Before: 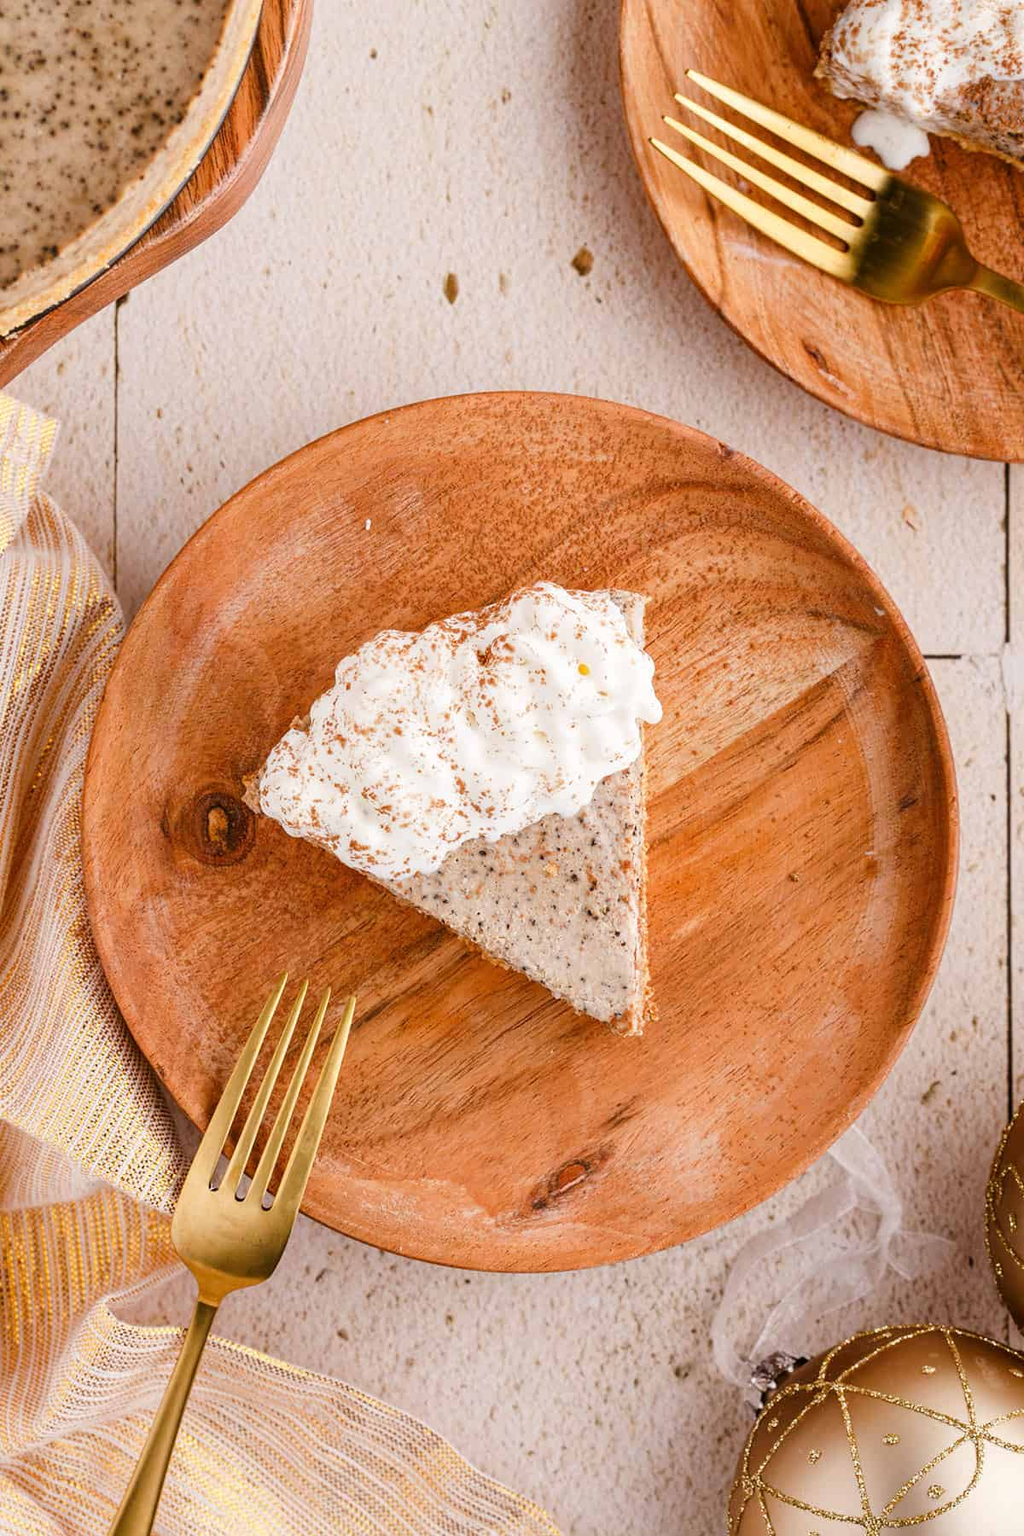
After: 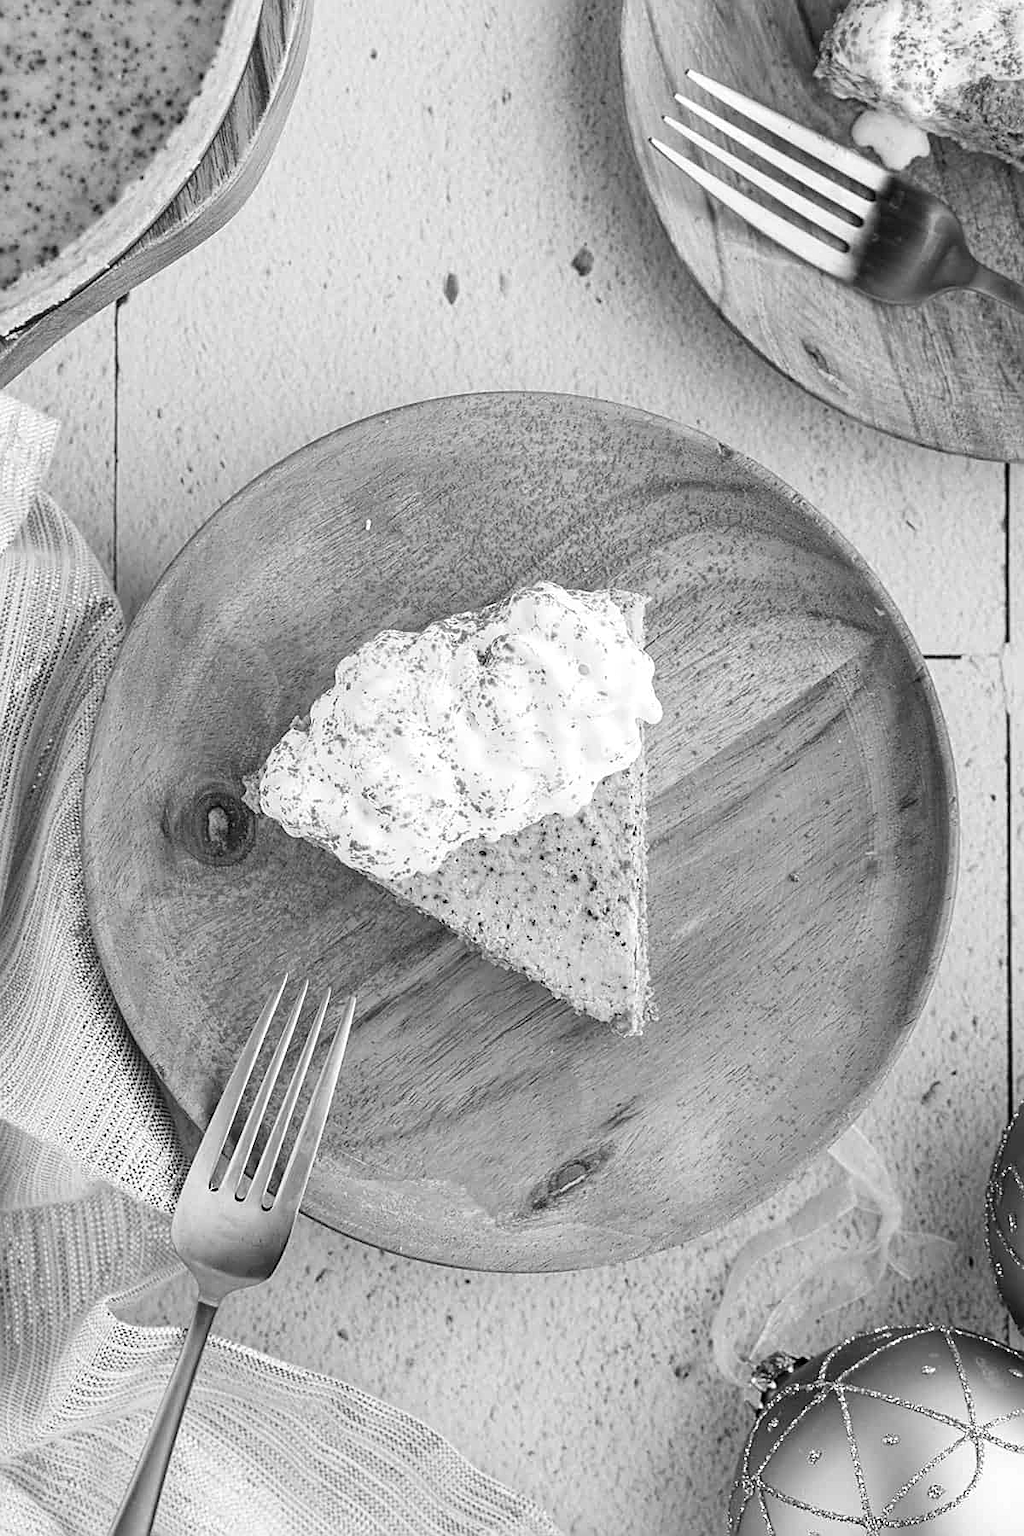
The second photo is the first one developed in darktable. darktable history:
sharpen: on, module defaults
white balance: red 1.127, blue 0.943
contrast brightness saturation: saturation -0.17
monochrome: on, module defaults
